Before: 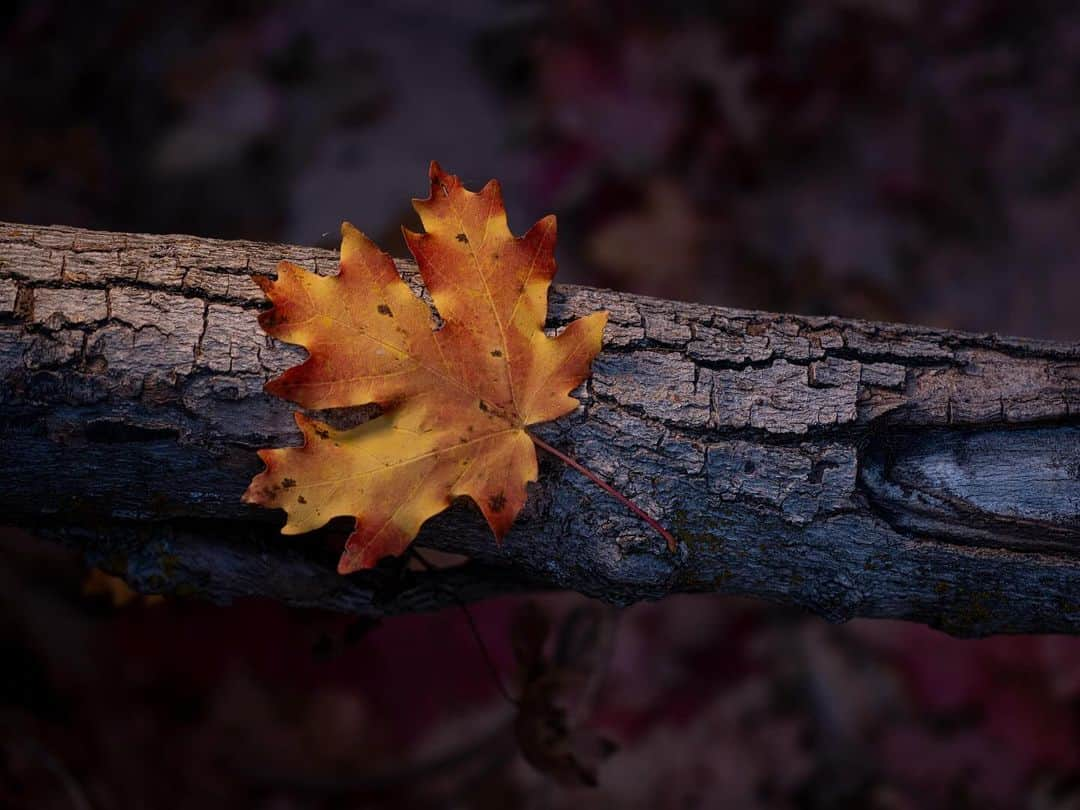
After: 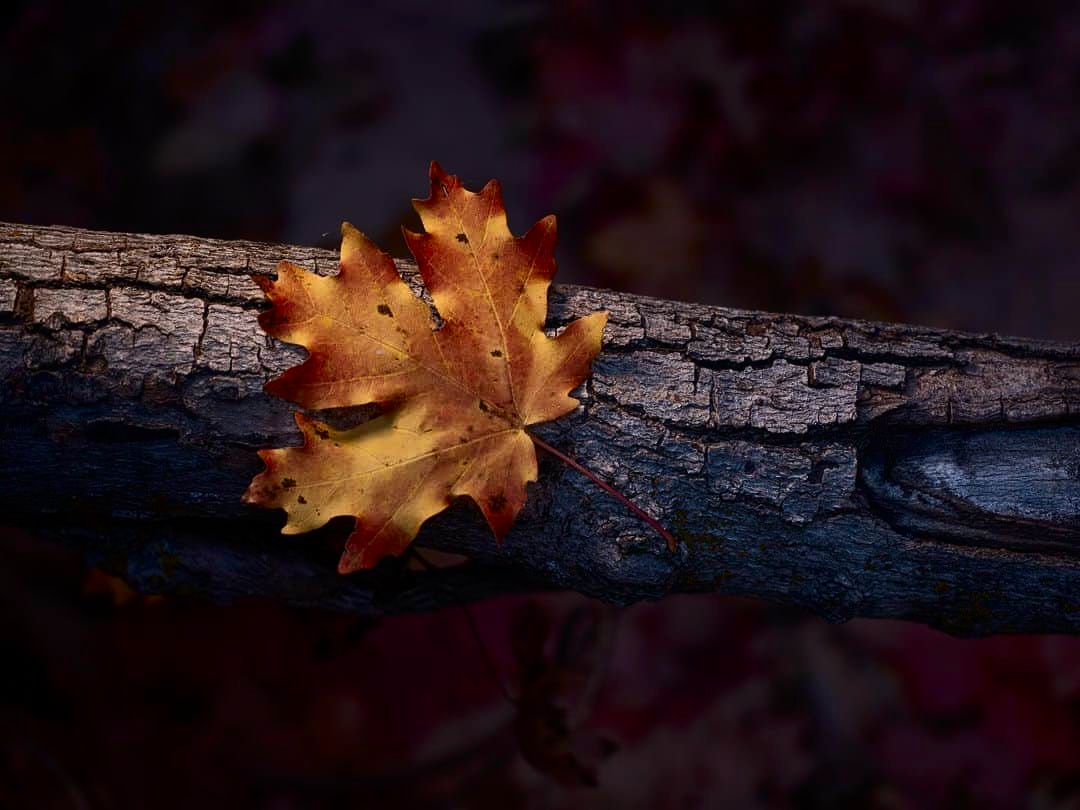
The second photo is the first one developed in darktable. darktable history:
contrast equalizer: octaves 7, y [[0.6 ×6], [0.55 ×6], [0 ×6], [0 ×6], [0 ×6]], mix -0.1
contrast brightness saturation: contrast 0.28
